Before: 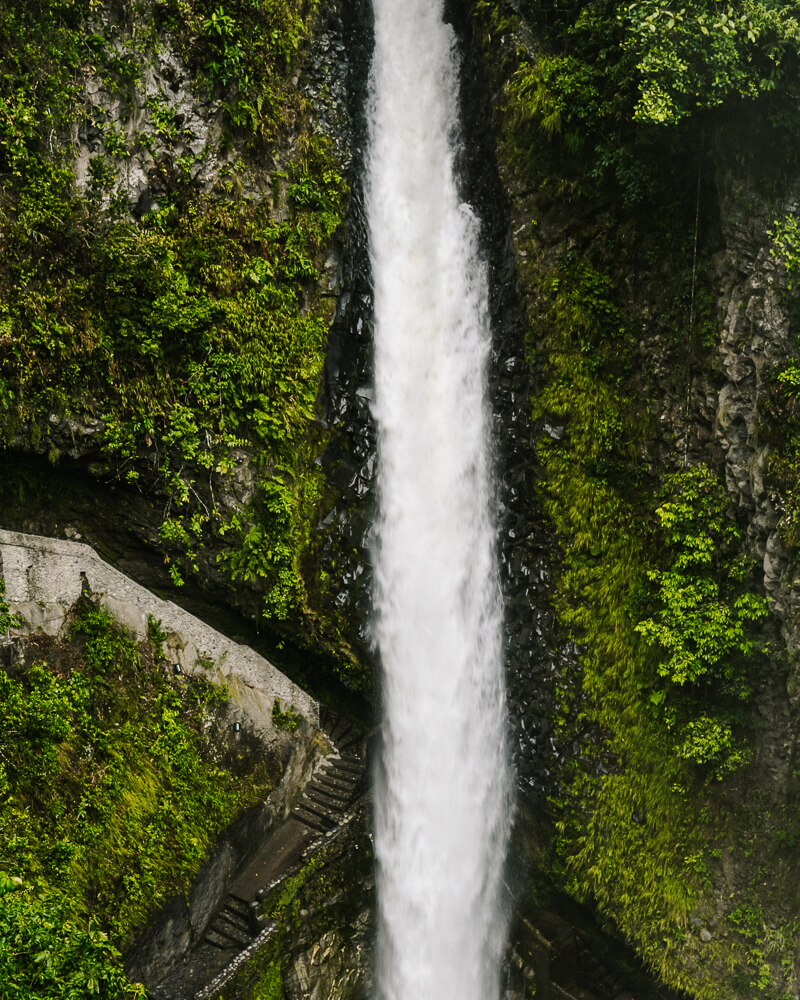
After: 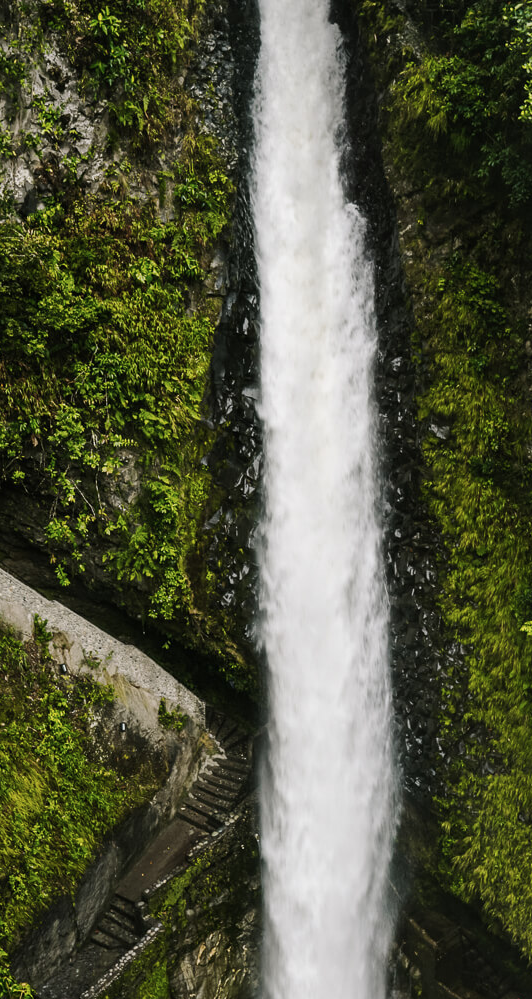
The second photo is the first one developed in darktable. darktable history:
crop and rotate: left 14.336%, right 19.076%
contrast brightness saturation: saturation -0.092
